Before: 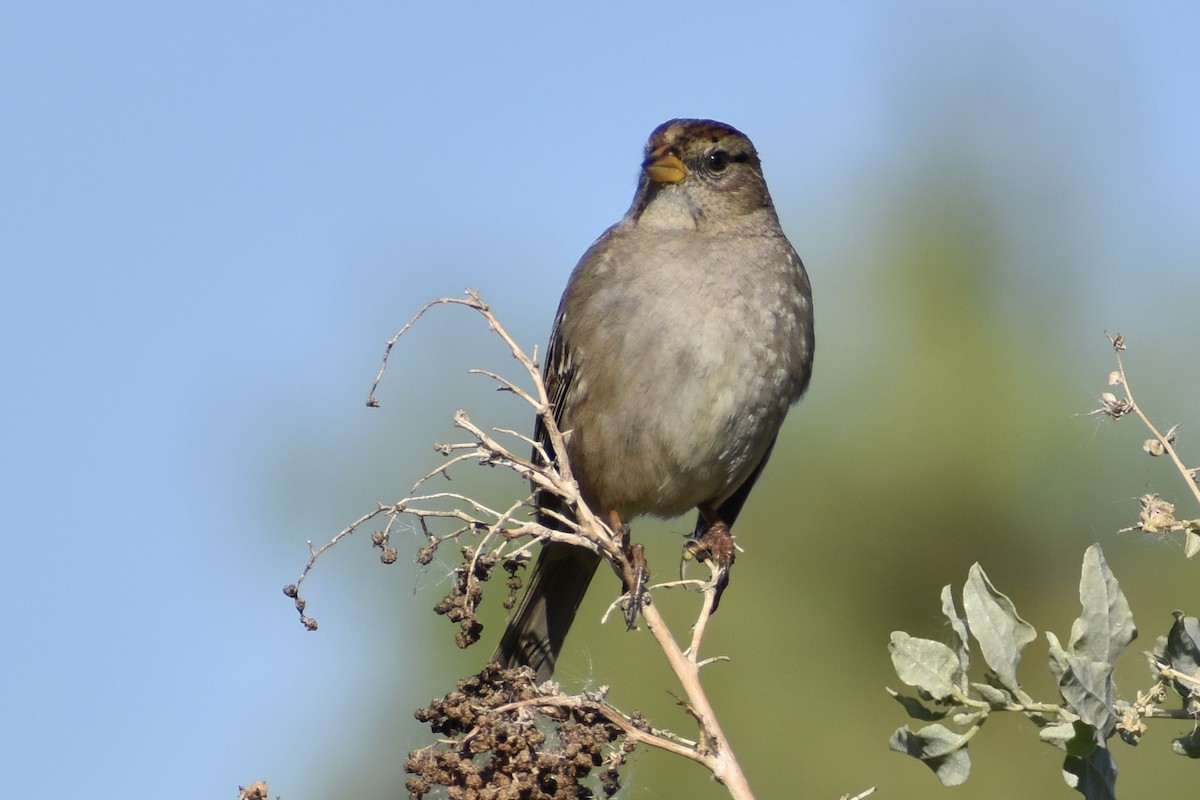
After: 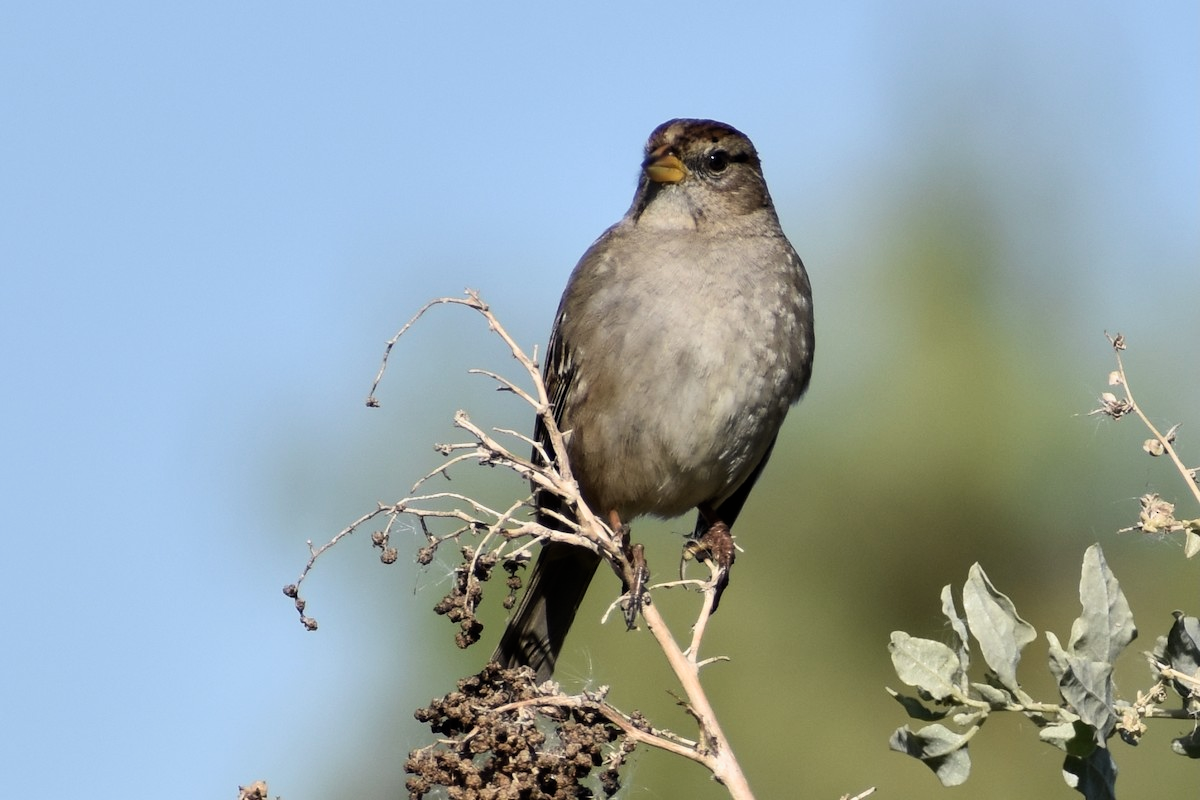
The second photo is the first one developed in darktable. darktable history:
contrast brightness saturation: contrast 0.11, saturation -0.17
filmic rgb: black relative exposure -12.72 EV, white relative exposure 2.8 EV, target black luminance 0%, hardness 8.51, latitude 70.89%, contrast 1.136, shadows ↔ highlights balance -0.919%, preserve chrominance RGB euclidean norm, color science v5 (2021), contrast in shadows safe, contrast in highlights safe
